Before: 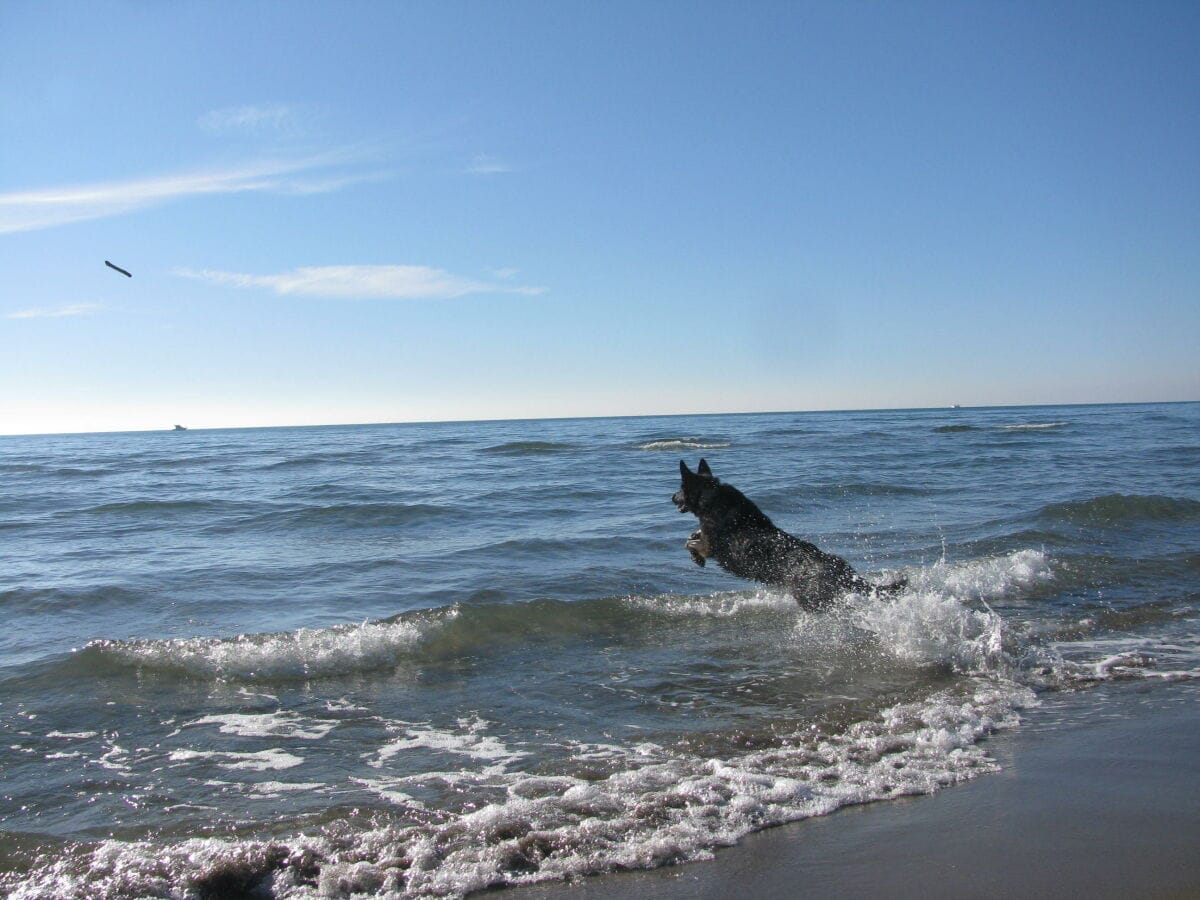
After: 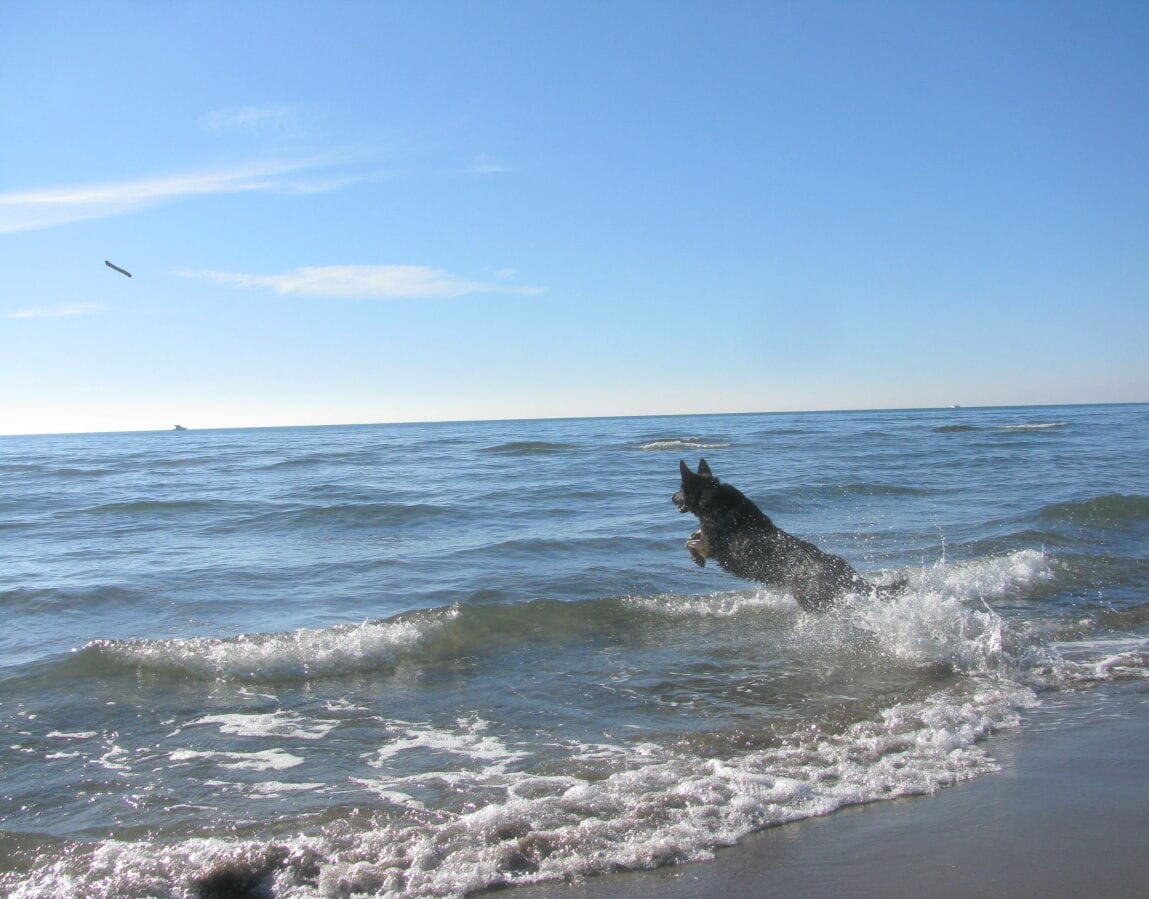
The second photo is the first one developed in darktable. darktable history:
haze removal: strength -0.113, adaptive false
contrast brightness saturation: brightness 0.086, saturation 0.19
crop: right 4.226%, bottom 0.038%
